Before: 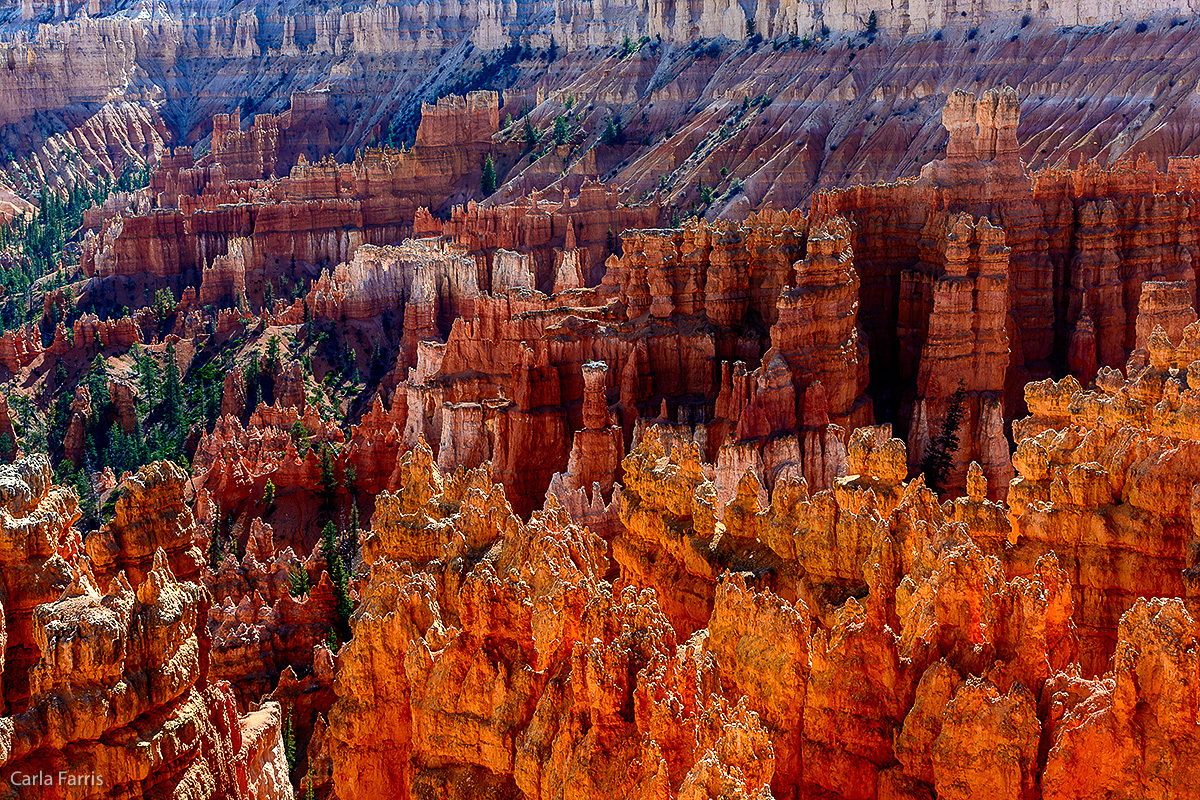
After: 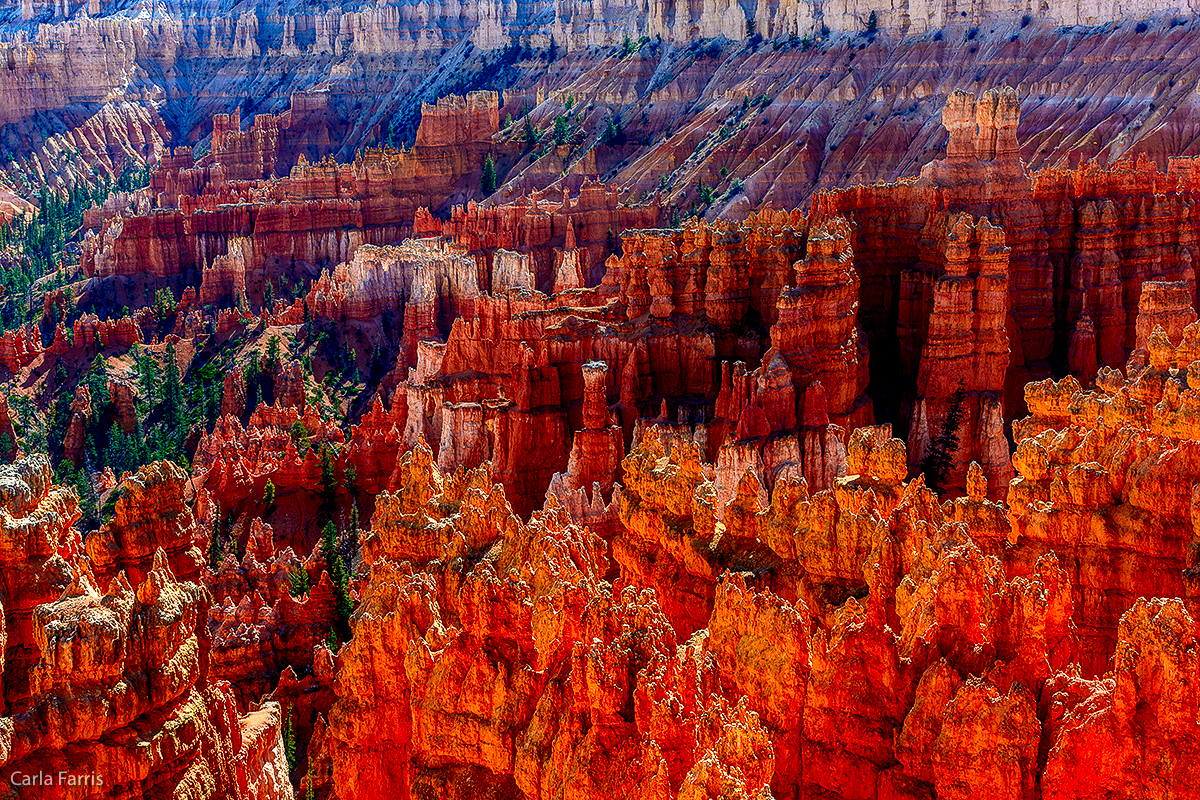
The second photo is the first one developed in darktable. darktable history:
contrast brightness saturation: brightness -0.02, saturation 0.35
local contrast: on, module defaults
